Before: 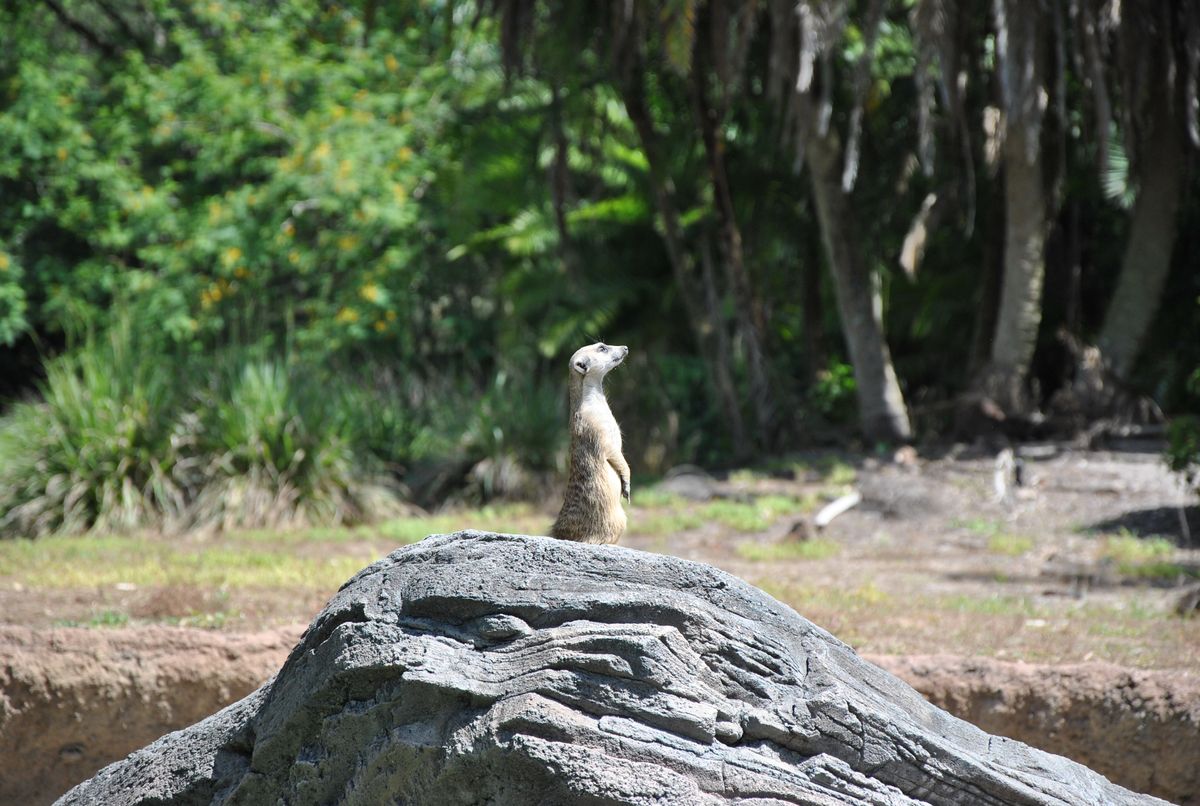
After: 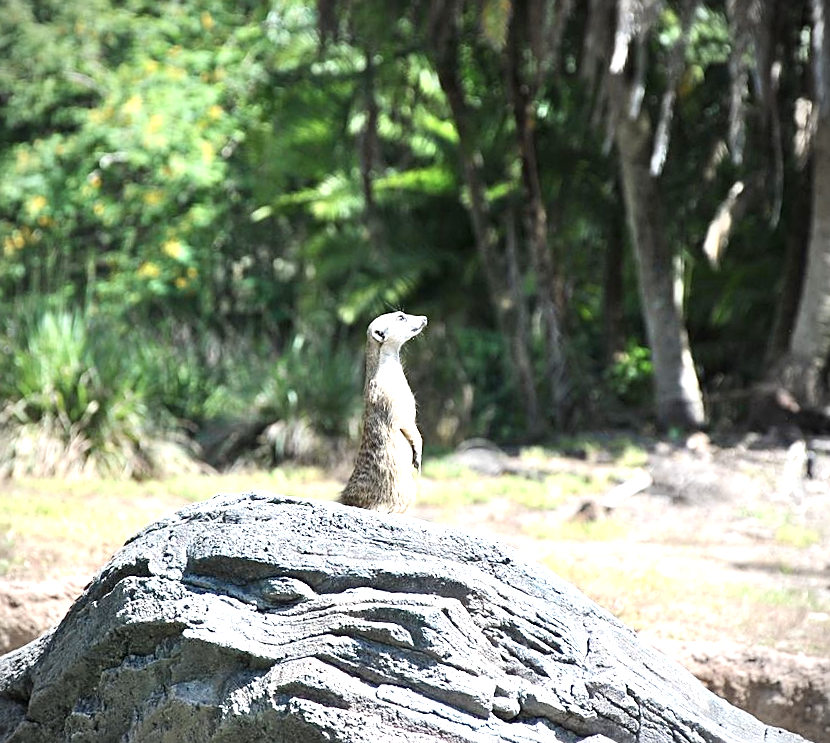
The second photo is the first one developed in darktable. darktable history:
contrast brightness saturation: contrast 0.11, saturation -0.17
sharpen: on, module defaults
crop and rotate: angle -3.27°, left 14.277%, top 0.028%, right 10.766%, bottom 0.028%
exposure: black level correction 0.001, exposure 1.116 EV, compensate highlight preservation false
color zones: curves: ch1 [(0.25, 0.5) (0.747, 0.71)]
vignetting: fall-off start 91.19%
